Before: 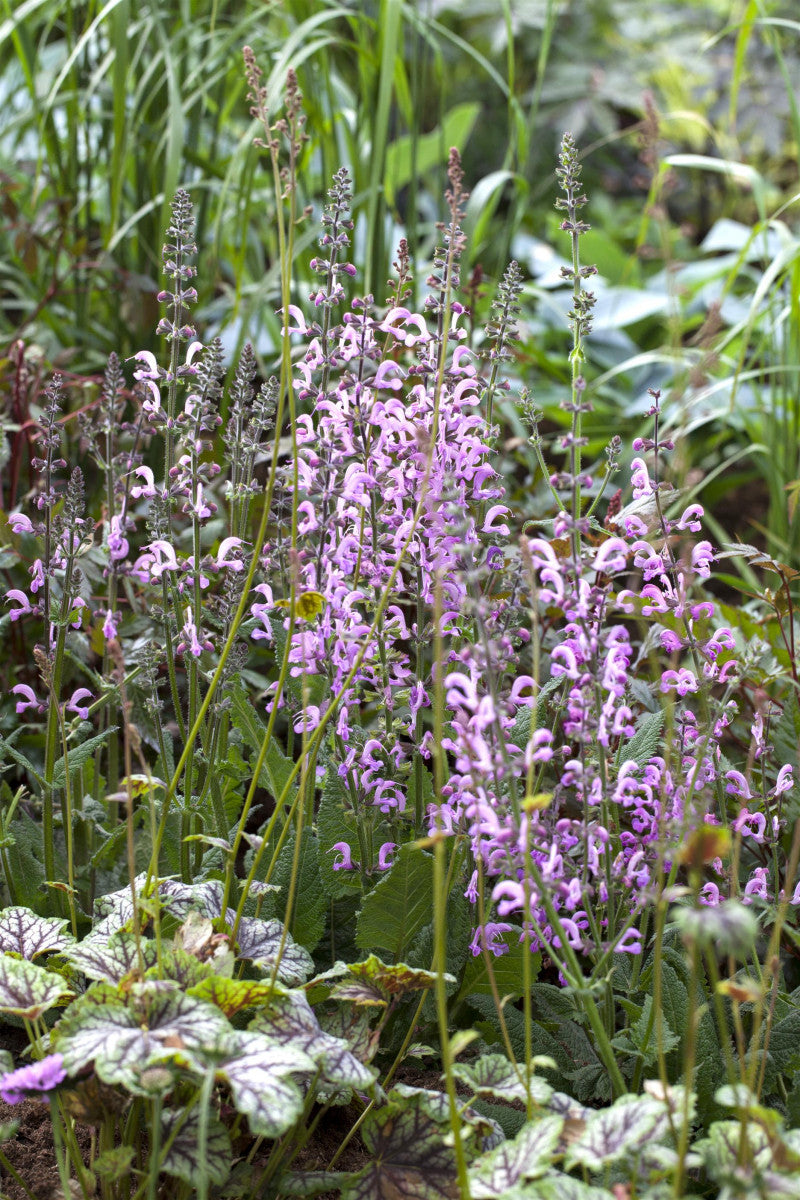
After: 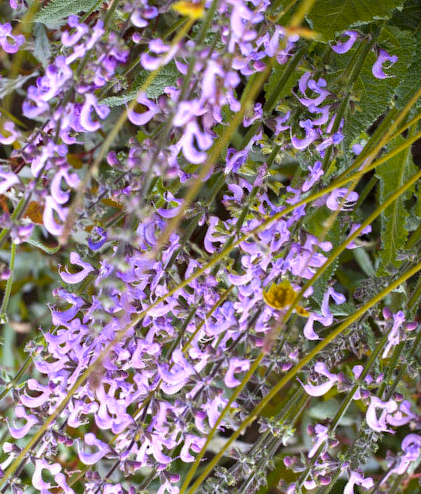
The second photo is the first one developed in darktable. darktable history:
crop and rotate: angle 148.42°, left 9.19%, top 15.594%, right 4.586%, bottom 17%
local contrast: mode bilateral grid, contrast 9, coarseness 26, detail 115%, midtone range 0.2
color zones: curves: ch1 [(0.24, 0.629) (0.75, 0.5)]; ch2 [(0.255, 0.454) (0.745, 0.491)]
